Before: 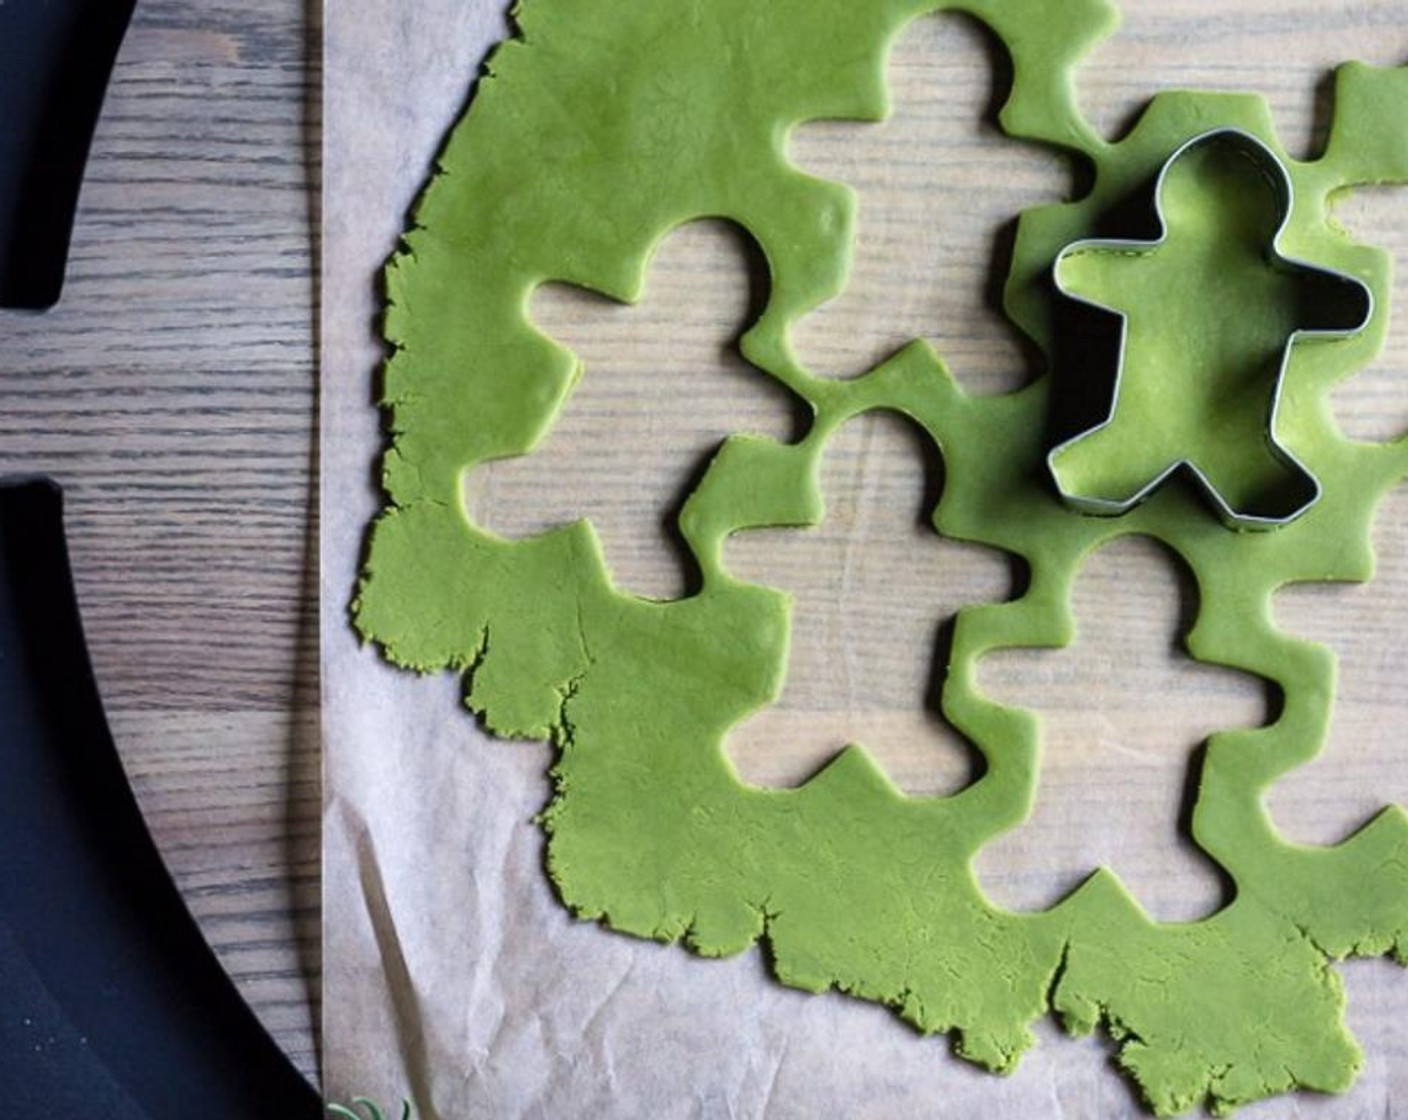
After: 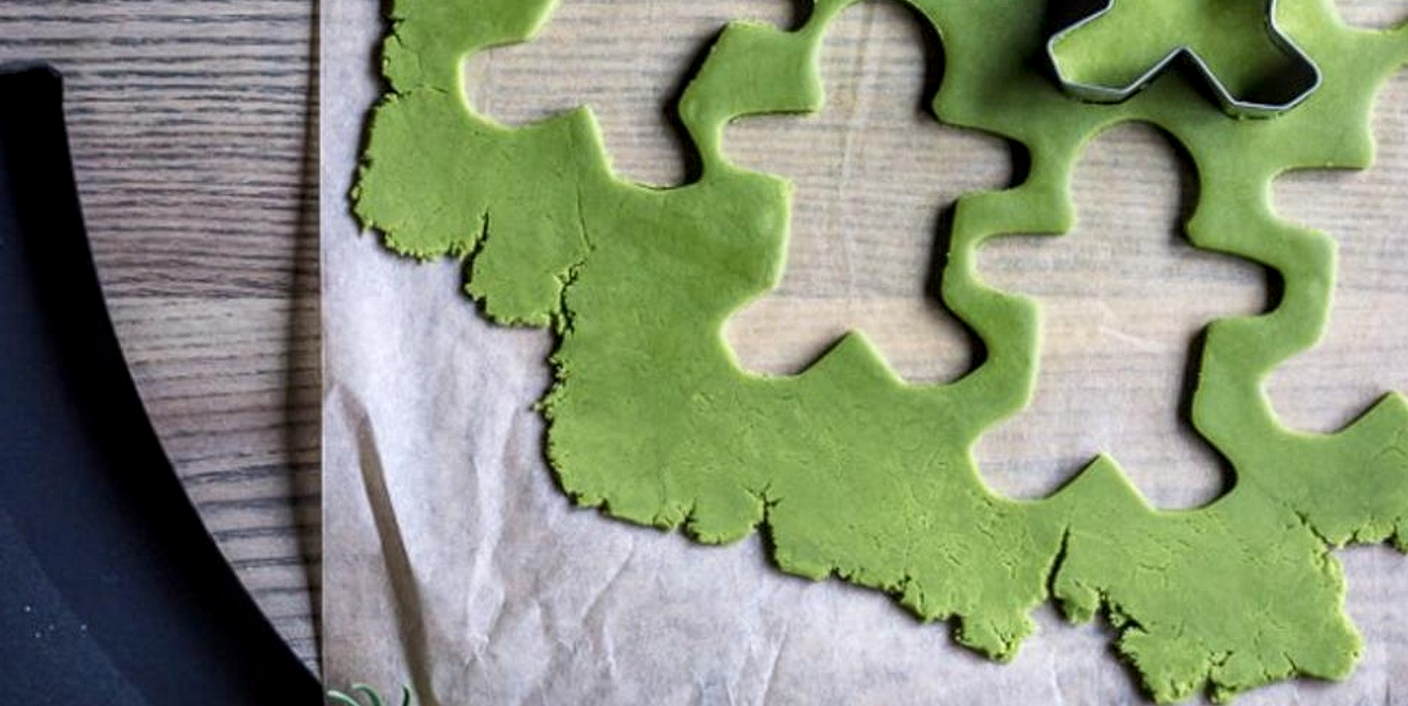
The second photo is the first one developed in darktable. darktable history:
crop and rotate: top 36.961%
local contrast: detail 130%
